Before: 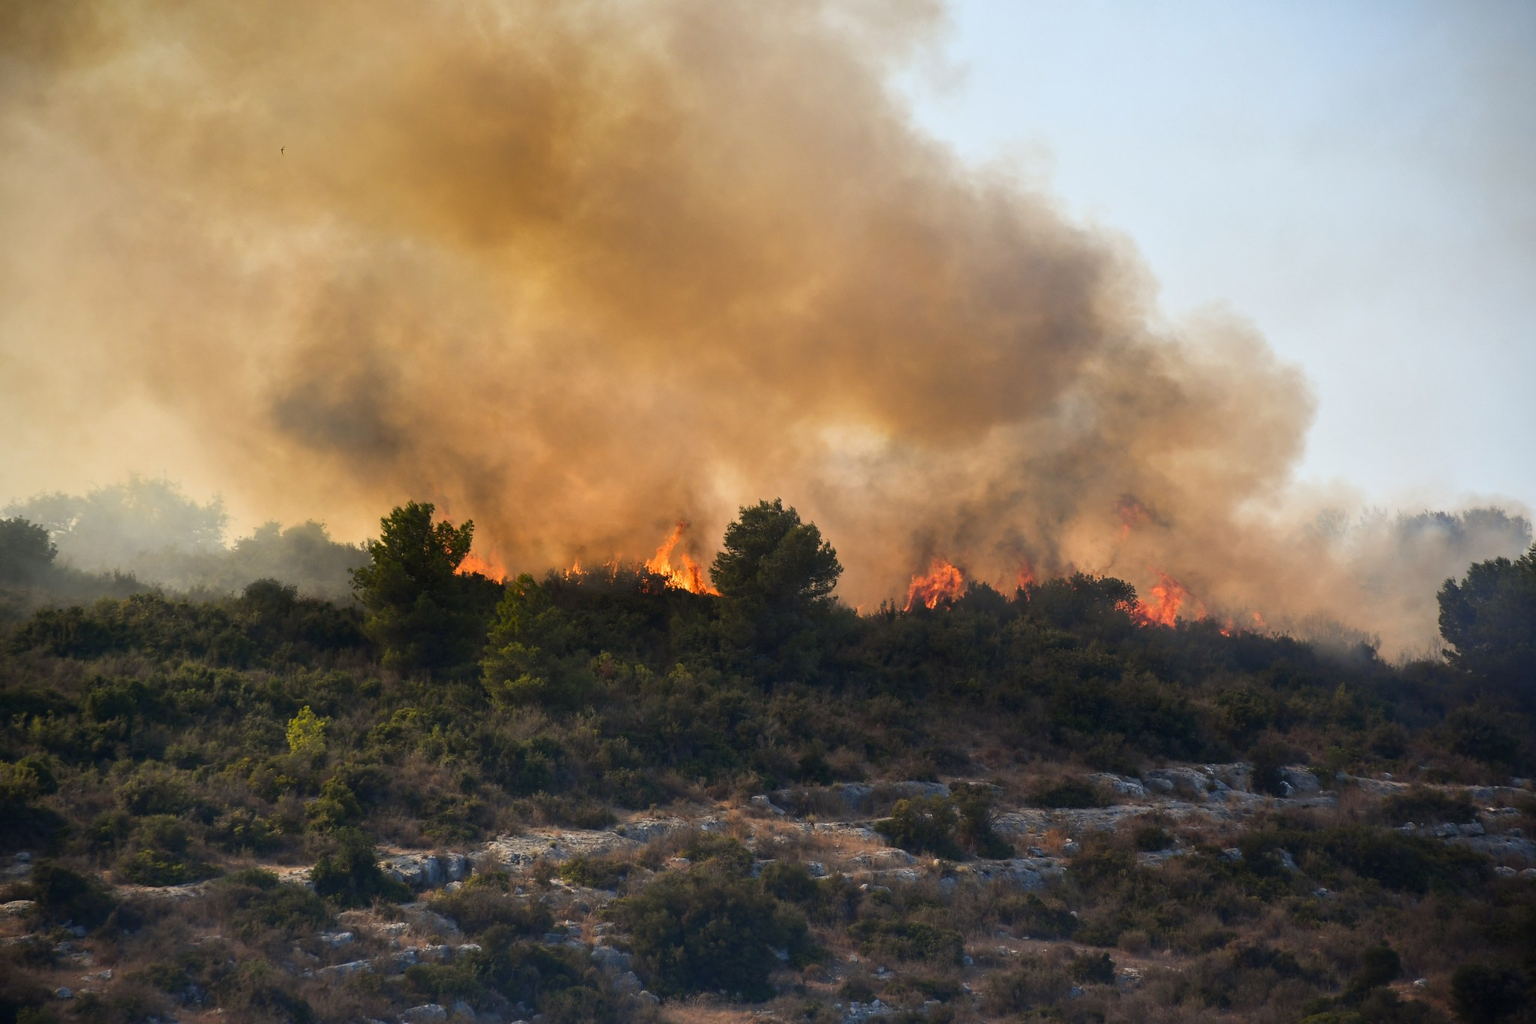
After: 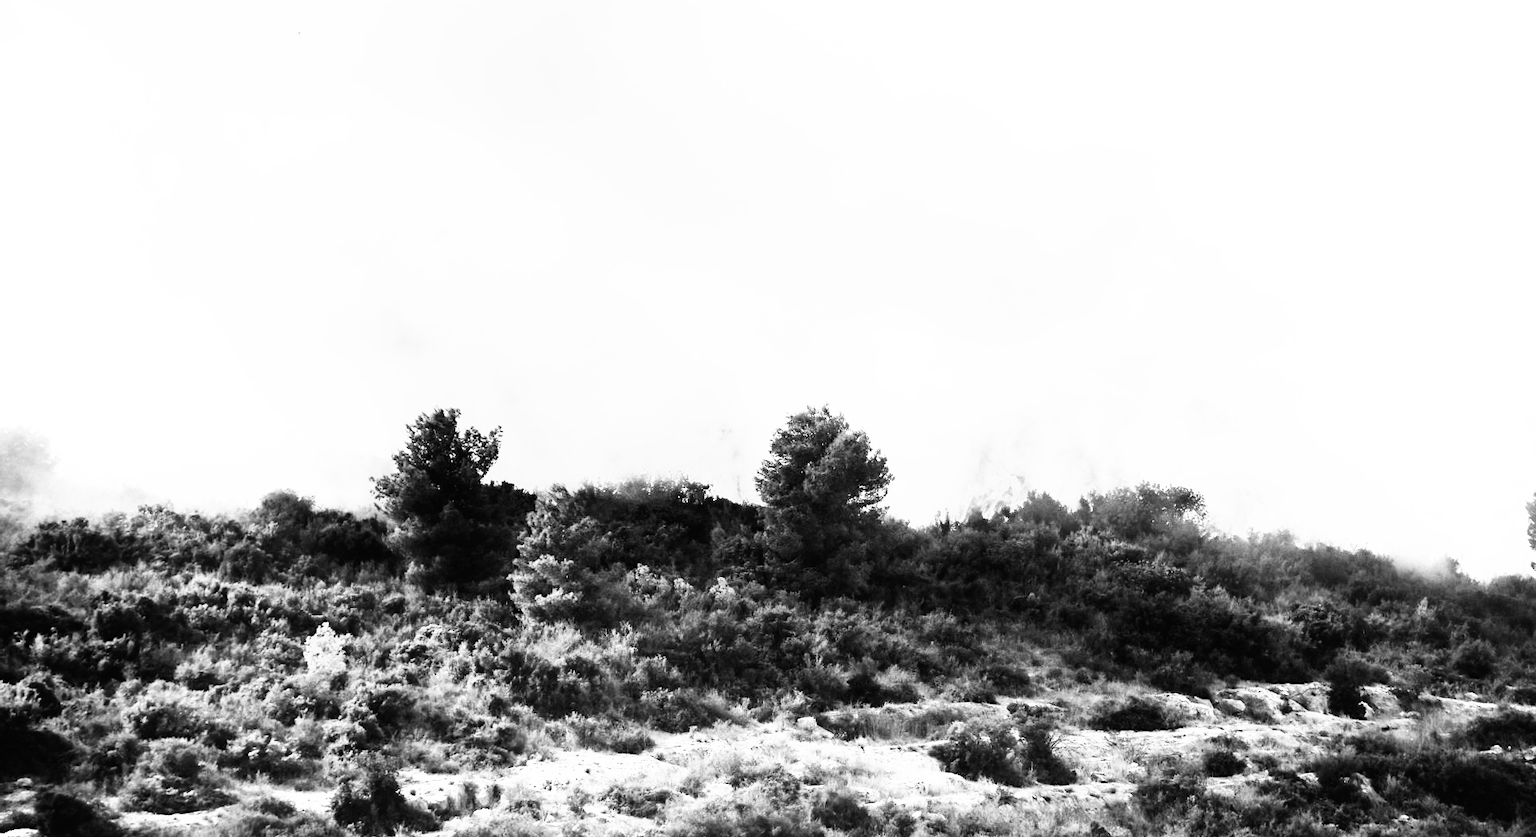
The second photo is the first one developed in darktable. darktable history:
color correction: highlights a* 0.207, highlights b* 2.7, shadows a* -0.874, shadows b* -4.78
monochrome: on, module defaults
base curve: curves: ch0 [(0, 0) (0.007, 0.004) (0.027, 0.03) (0.046, 0.07) (0.207, 0.54) (0.442, 0.872) (0.673, 0.972) (1, 1)], preserve colors none
rgb curve: curves: ch0 [(0, 0) (0.21, 0.15) (0.24, 0.21) (0.5, 0.75) (0.75, 0.96) (0.89, 0.99) (1, 1)]; ch1 [(0, 0.02) (0.21, 0.13) (0.25, 0.2) (0.5, 0.67) (0.75, 0.9) (0.89, 0.97) (1, 1)]; ch2 [(0, 0.02) (0.21, 0.13) (0.25, 0.2) (0.5, 0.67) (0.75, 0.9) (0.89, 0.97) (1, 1)], compensate middle gray true
crop and rotate: angle 0.03°, top 11.643%, right 5.651%, bottom 11.189%
exposure: exposure 1 EV, compensate highlight preservation false
